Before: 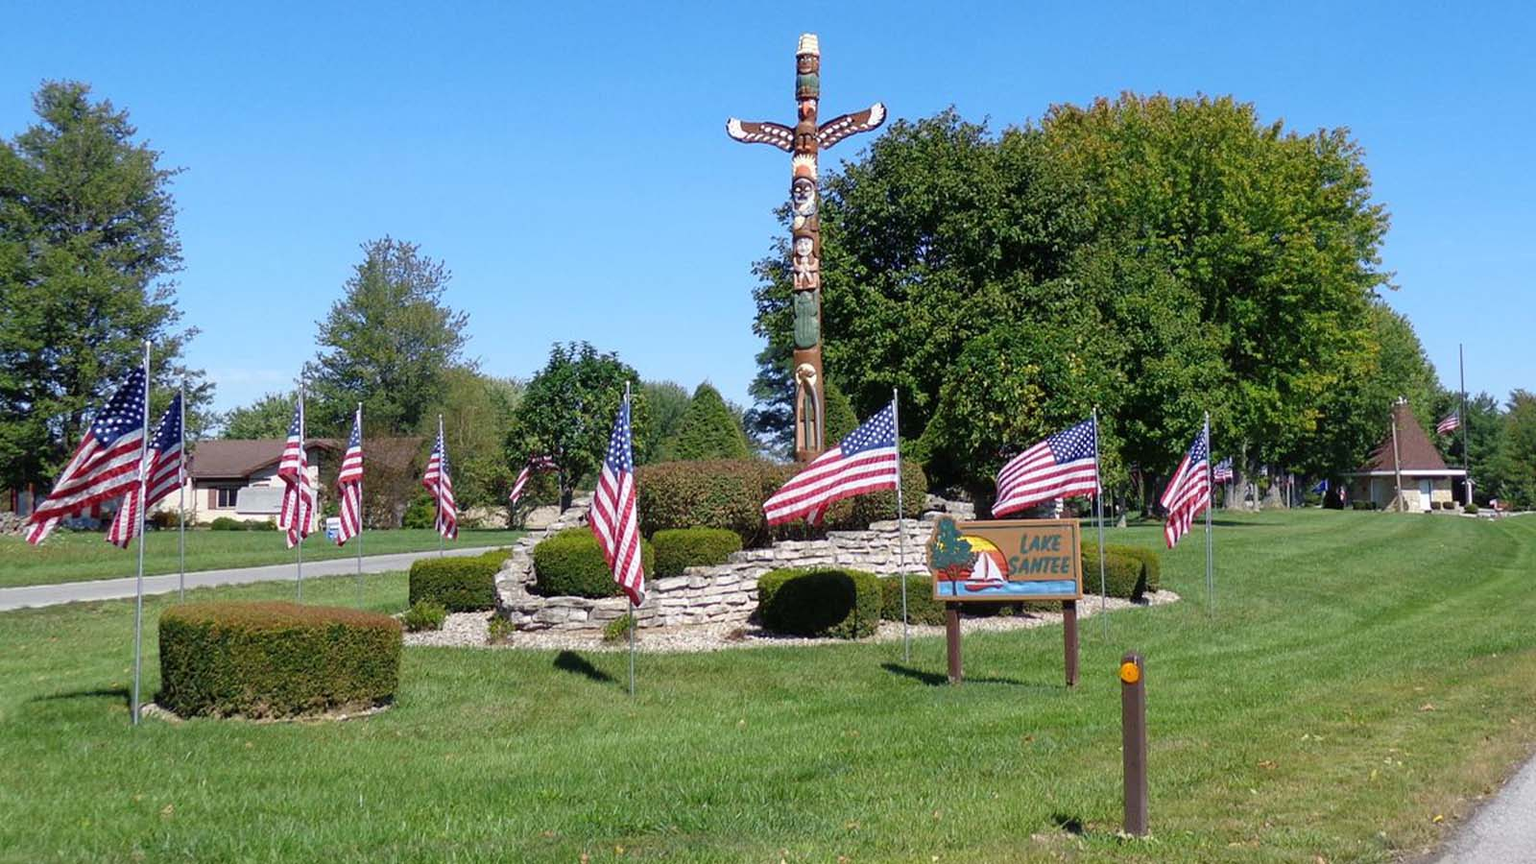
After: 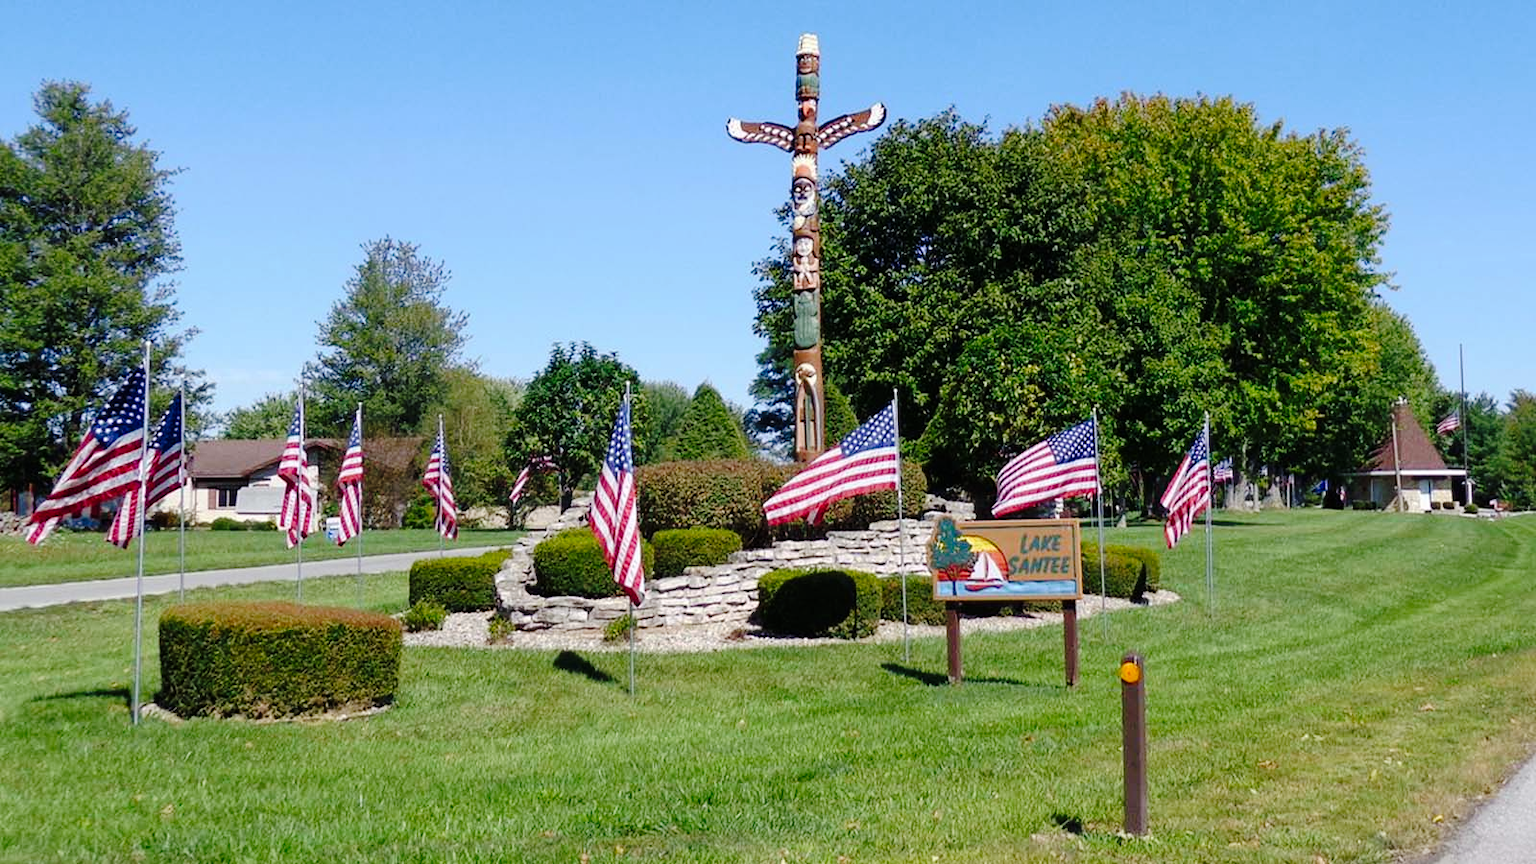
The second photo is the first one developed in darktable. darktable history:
tone curve: curves: ch0 [(0.003, 0) (0.066, 0.031) (0.16, 0.089) (0.269, 0.218) (0.395, 0.408) (0.517, 0.56) (0.684, 0.734) (0.791, 0.814) (1, 1)]; ch1 [(0, 0) (0.164, 0.115) (0.337, 0.332) (0.39, 0.398) (0.464, 0.461) (0.501, 0.5) (0.507, 0.5) (0.534, 0.532) (0.577, 0.59) (0.652, 0.681) (0.733, 0.764) (0.819, 0.823) (1, 1)]; ch2 [(0, 0) (0.337, 0.382) (0.464, 0.476) (0.501, 0.5) (0.527, 0.54) (0.551, 0.565) (0.628, 0.632) (0.689, 0.686) (1, 1)], preserve colors none
